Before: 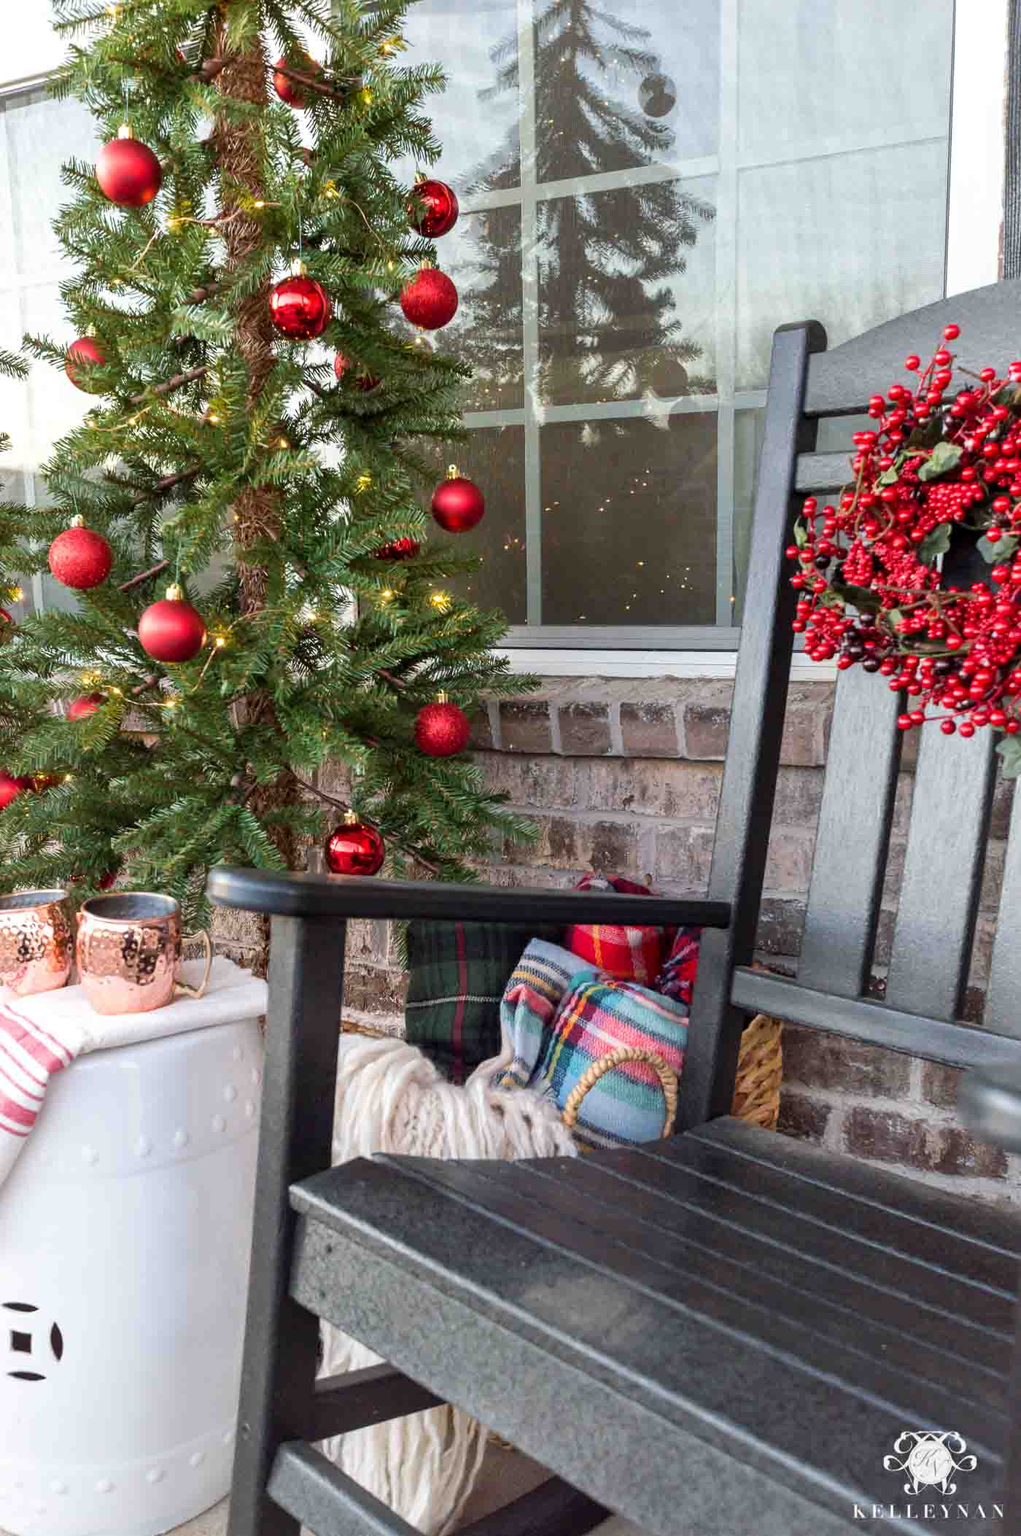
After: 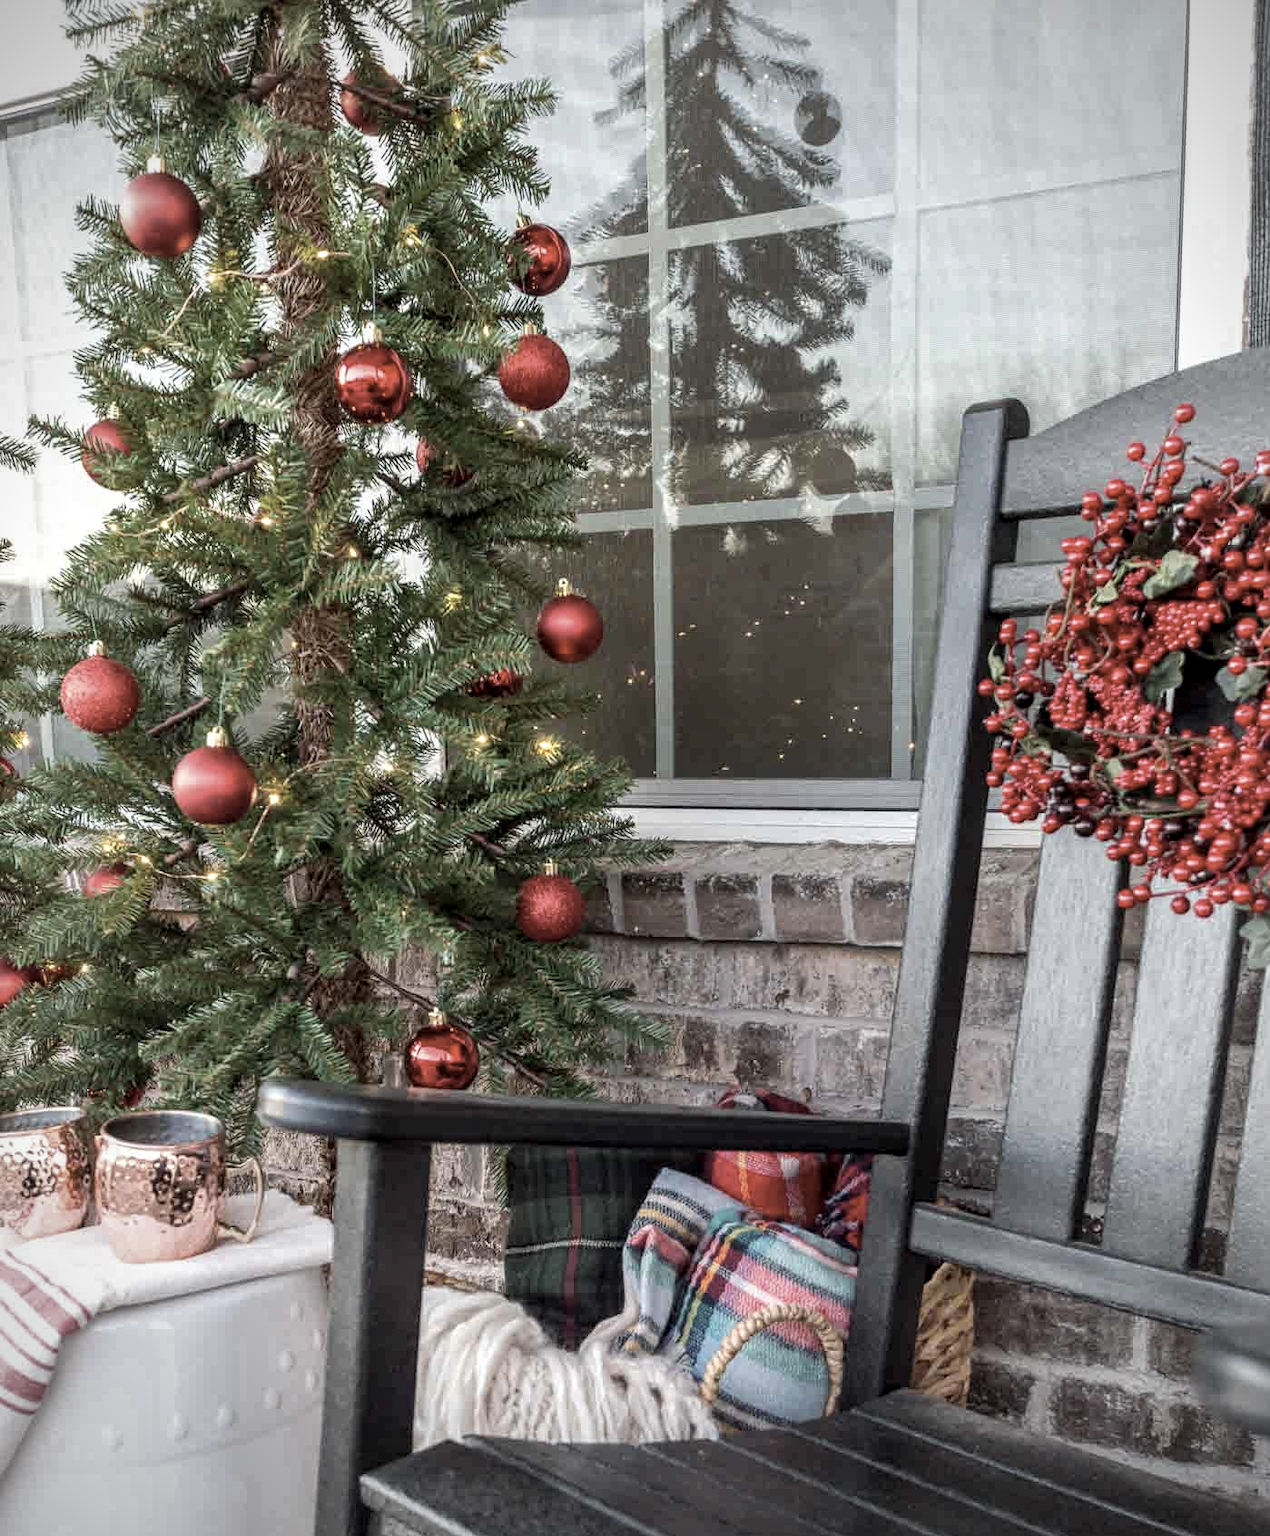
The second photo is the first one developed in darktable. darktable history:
vignetting: unbound false
local contrast: on, module defaults
color correction: saturation 0.57
crop: bottom 19.644%
